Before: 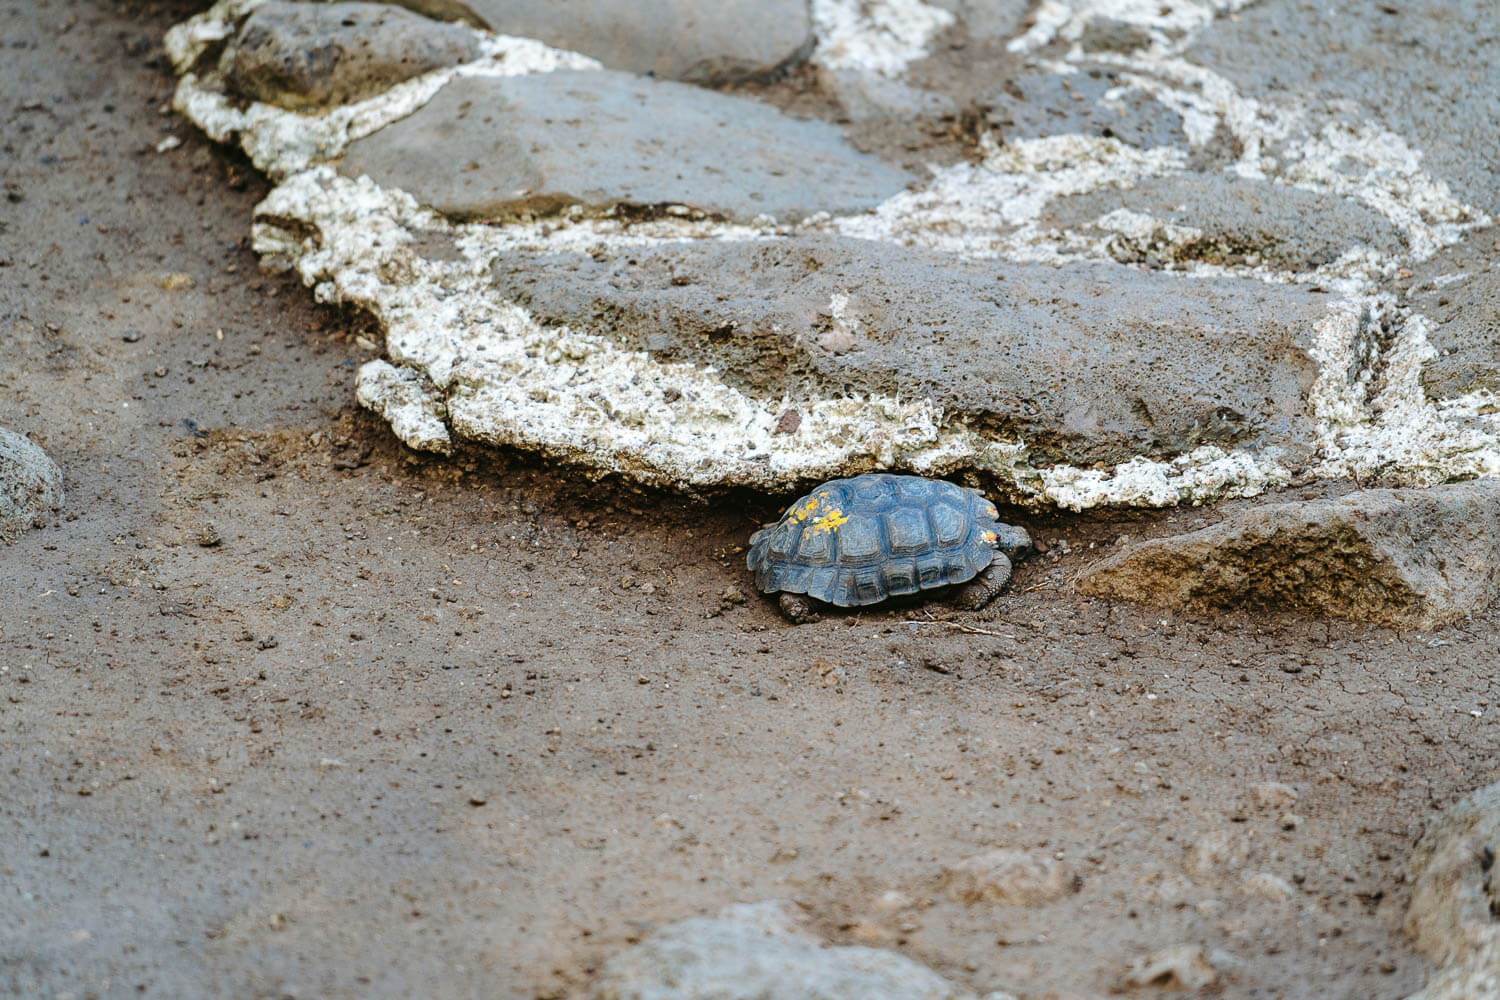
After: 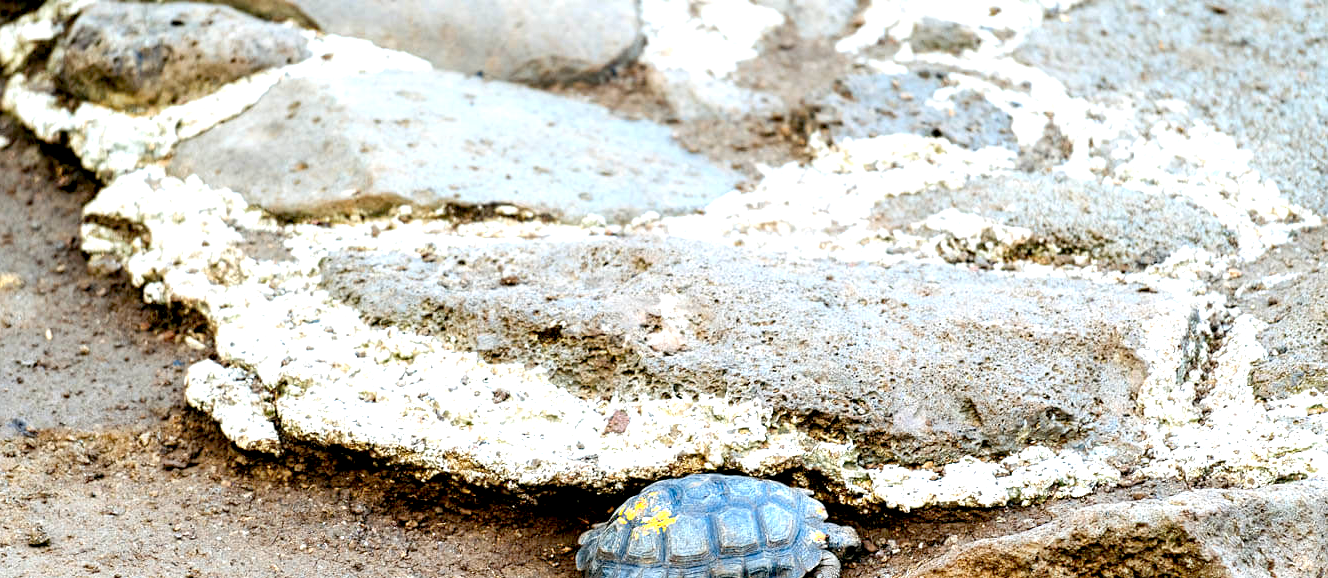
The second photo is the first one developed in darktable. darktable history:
crop and rotate: left 11.455%, bottom 42.185%
exposure: black level correction 0.011, exposure 1.081 EV, compensate exposure bias true, compensate highlight preservation false
